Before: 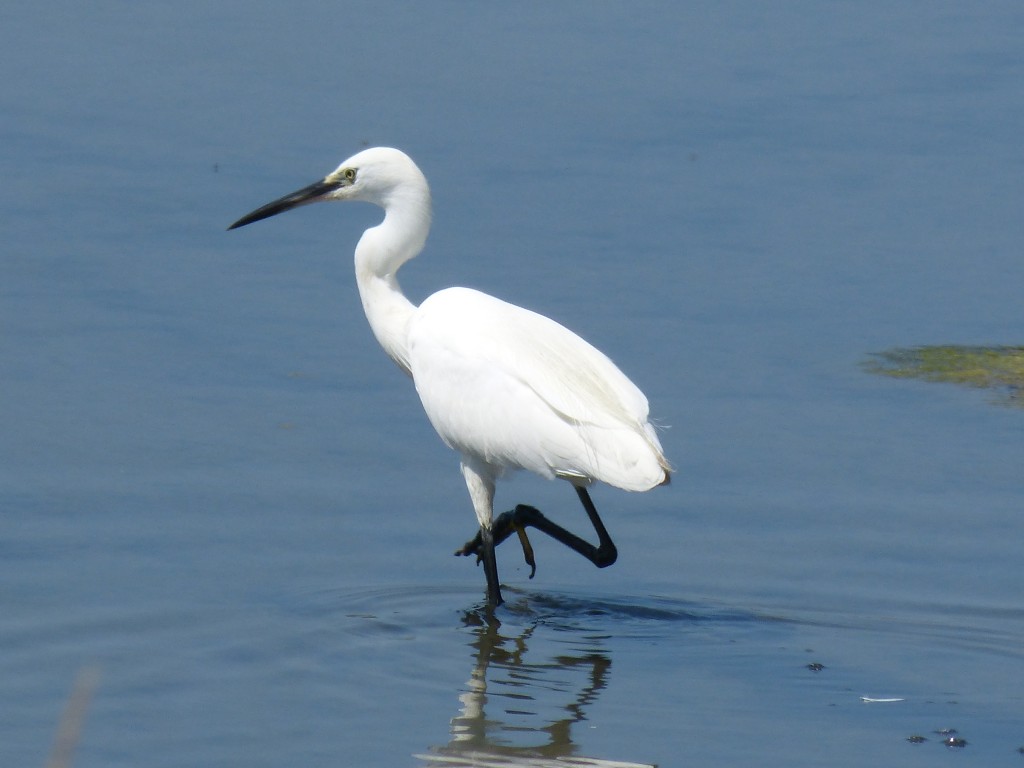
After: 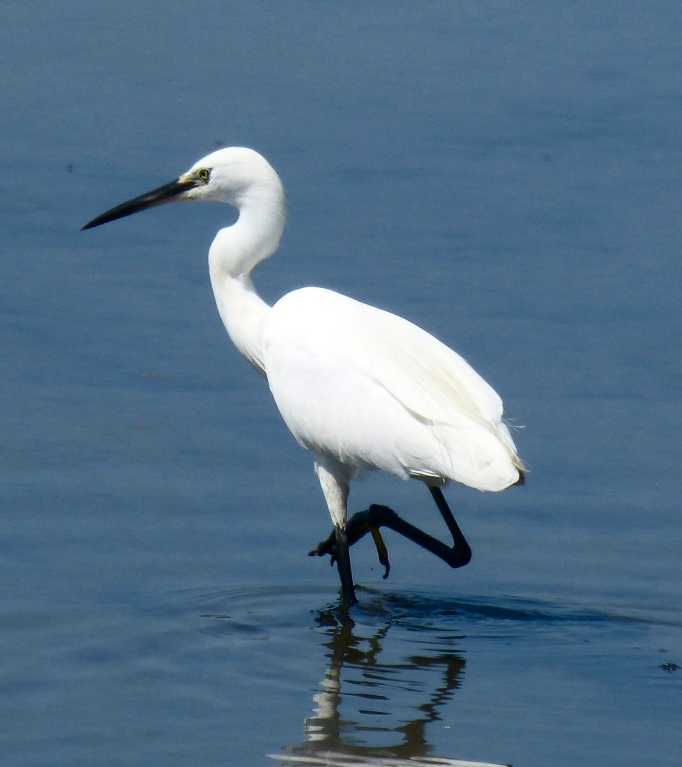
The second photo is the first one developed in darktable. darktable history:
contrast brightness saturation: contrast 0.2, brightness -0.11, saturation 0.1
crop and rotate: left 14.292%, right 19.041%
